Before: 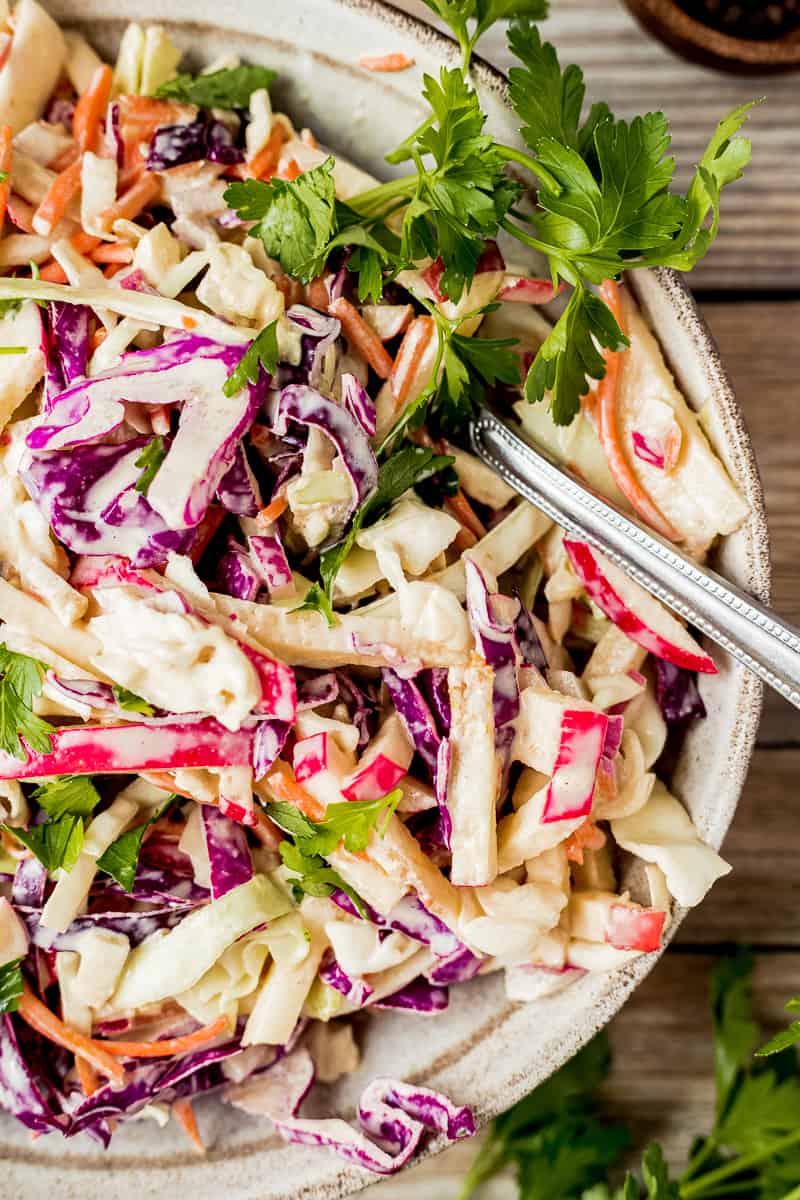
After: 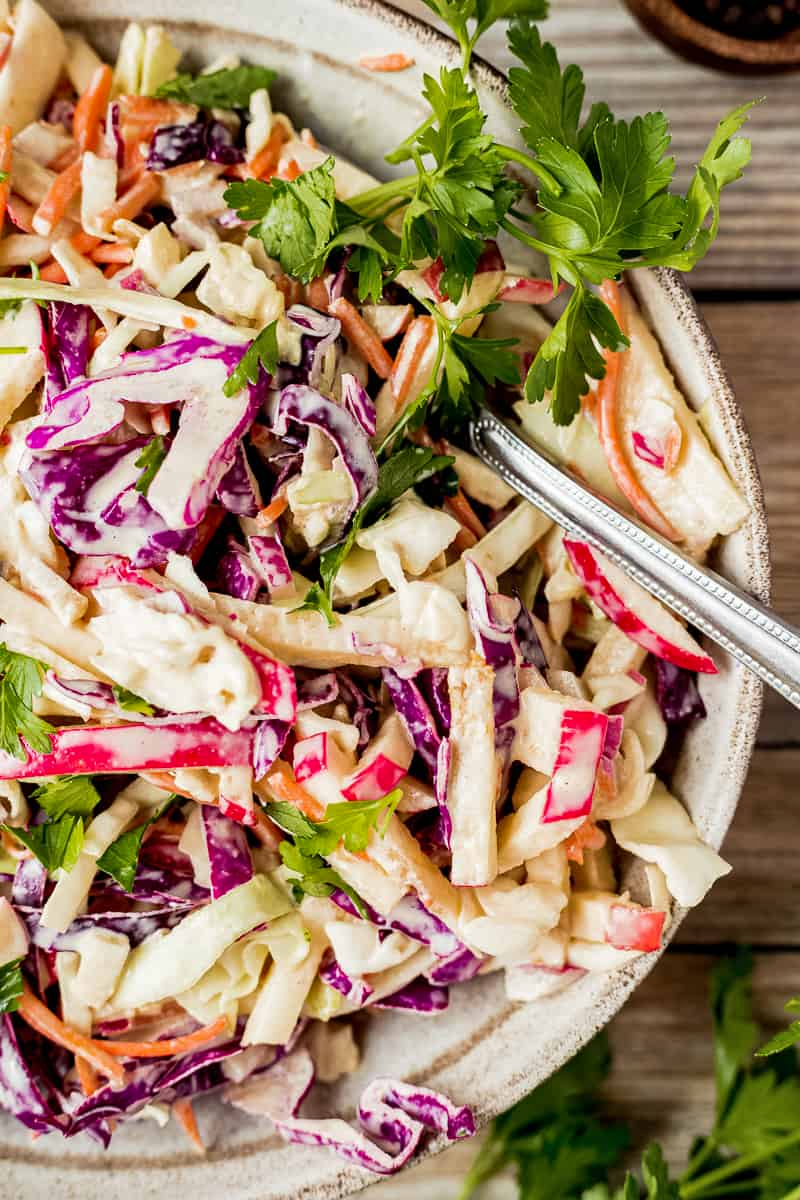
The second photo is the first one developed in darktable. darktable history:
shadows and highlights: shadows 31.74, highlights -32.55, soften with gaussian
